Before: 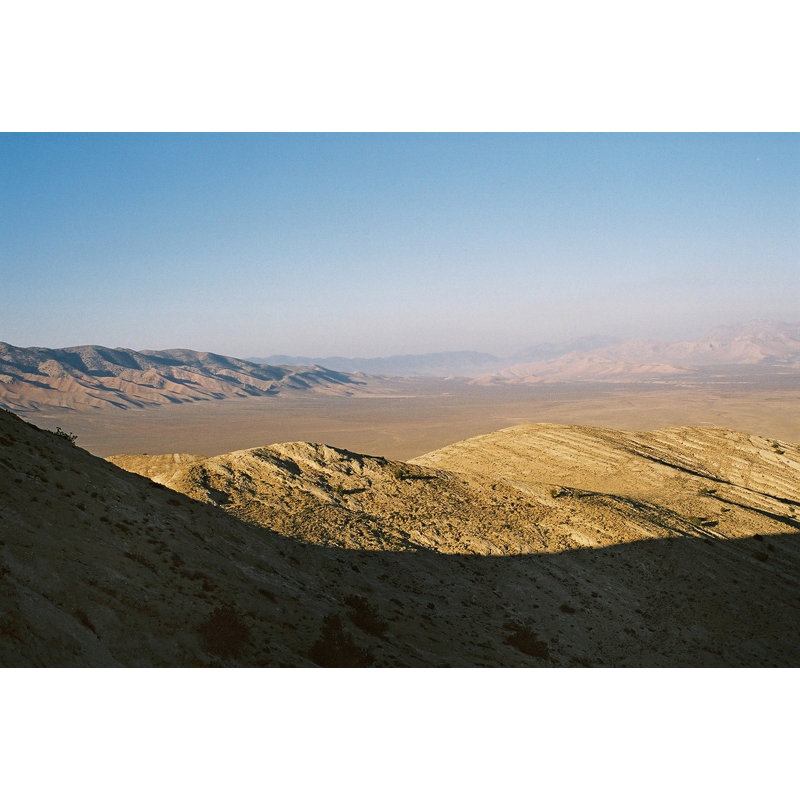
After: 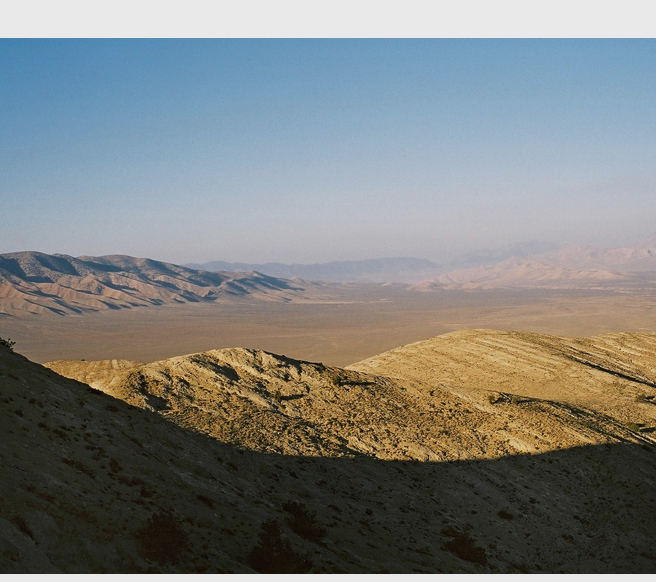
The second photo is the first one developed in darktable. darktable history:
crop: left 7.856%, top 11.836%, right 10.12%, bottom 15.387%
exposure: exposure -0.293 EV, compensate highlight preservation false
